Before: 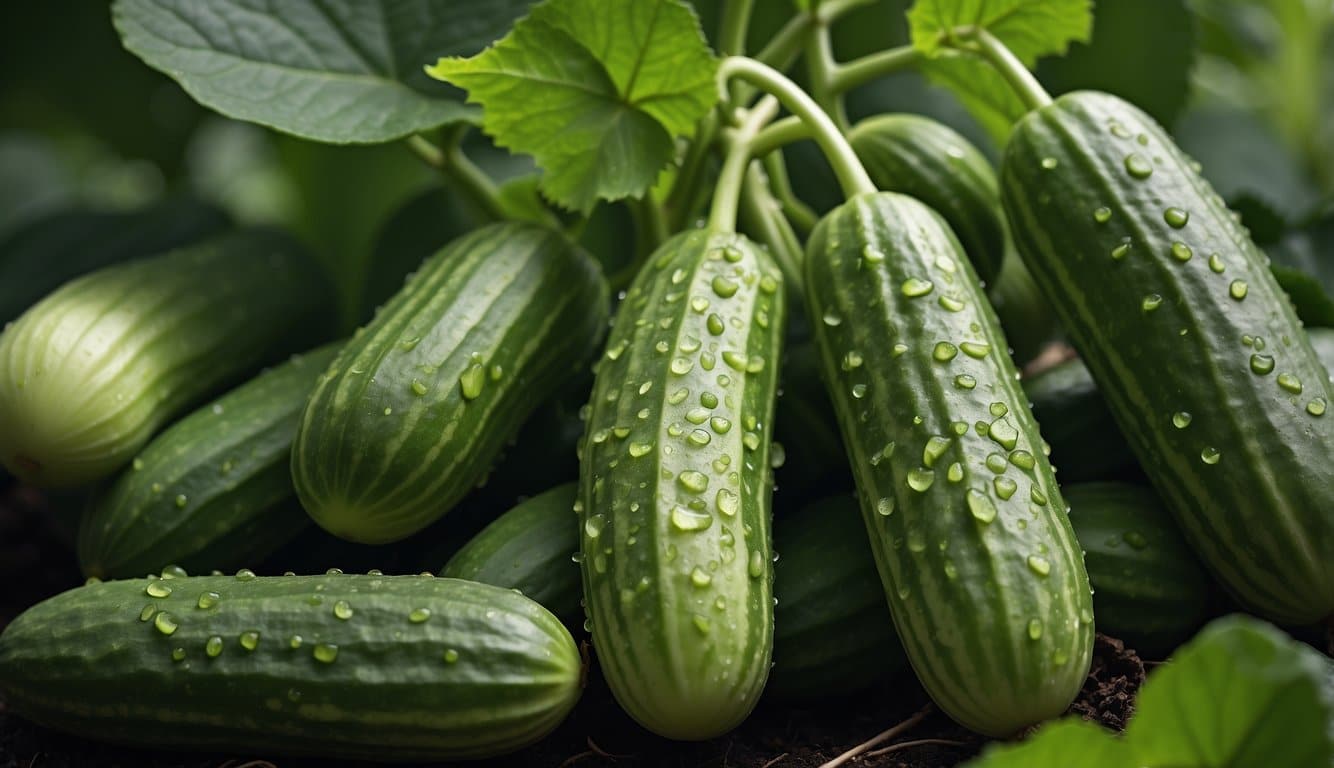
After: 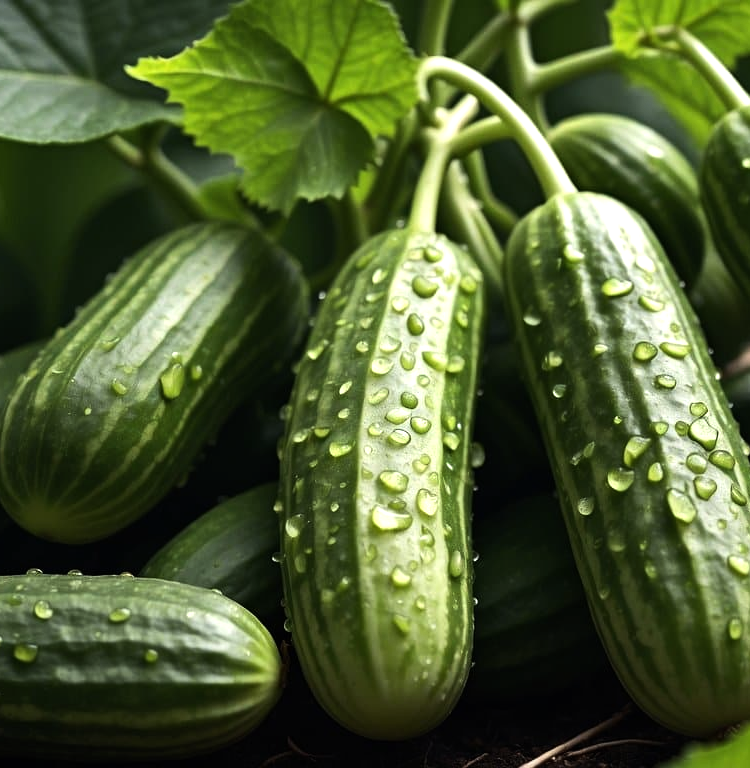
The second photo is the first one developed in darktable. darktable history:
tone equalizer: -8 EV -0.75 EV, -7 EV -0.7 EV, -6 EV -0.6 EV, -5 EV -0.4 EV, -3 EV 0.4 EV, -2 EV 0.6 EV, -1 EV 0.7 EV, +0 EV 0.75 EV, edges refinement/feathering 500, mask exposure compensation -1.57 EV, preserve details no
crop and rotate: left 22.516%, right 21.234%
